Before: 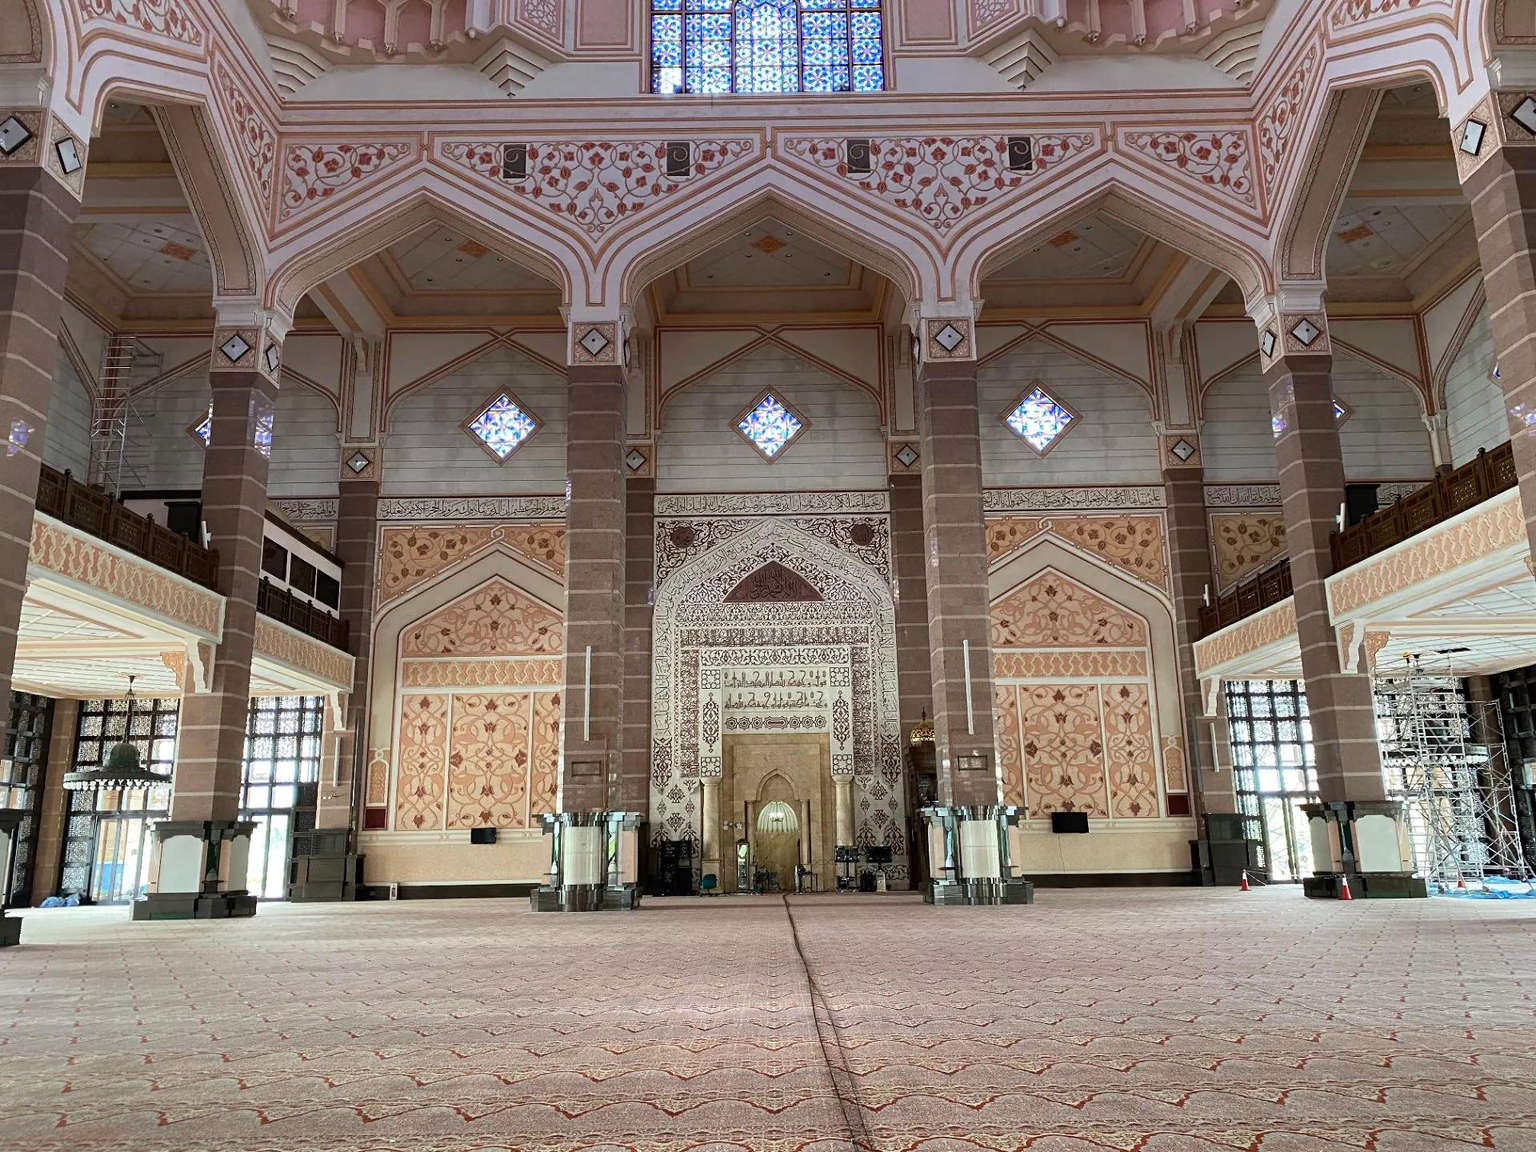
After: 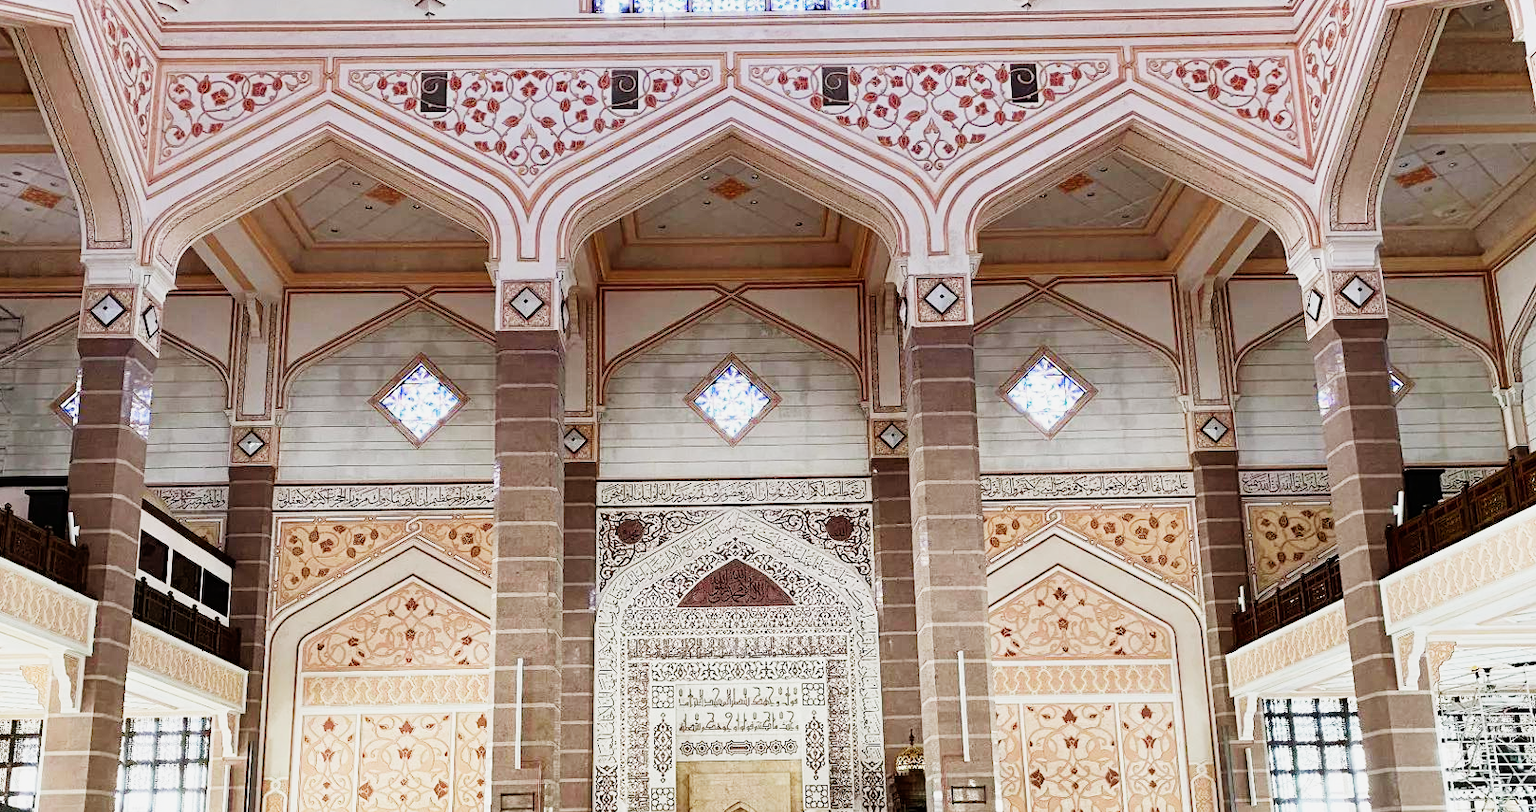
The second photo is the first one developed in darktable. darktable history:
crop and rotate: left 9.345%, top 7.22%, right 4.982%, bottom 32.331%
exposure: exposure 1.16 EV, compensate exposure bias true, compensate highlight preservation false
sigmoid: contrast 1.69, skew -0.23, preserve hue 0%, red attenuation 0.1, red rotation 0.035, green attenuation 0.1, green rotation -0.017, blue attenuation 0.15, blue rotation -0.052, base primaries Rec2020
